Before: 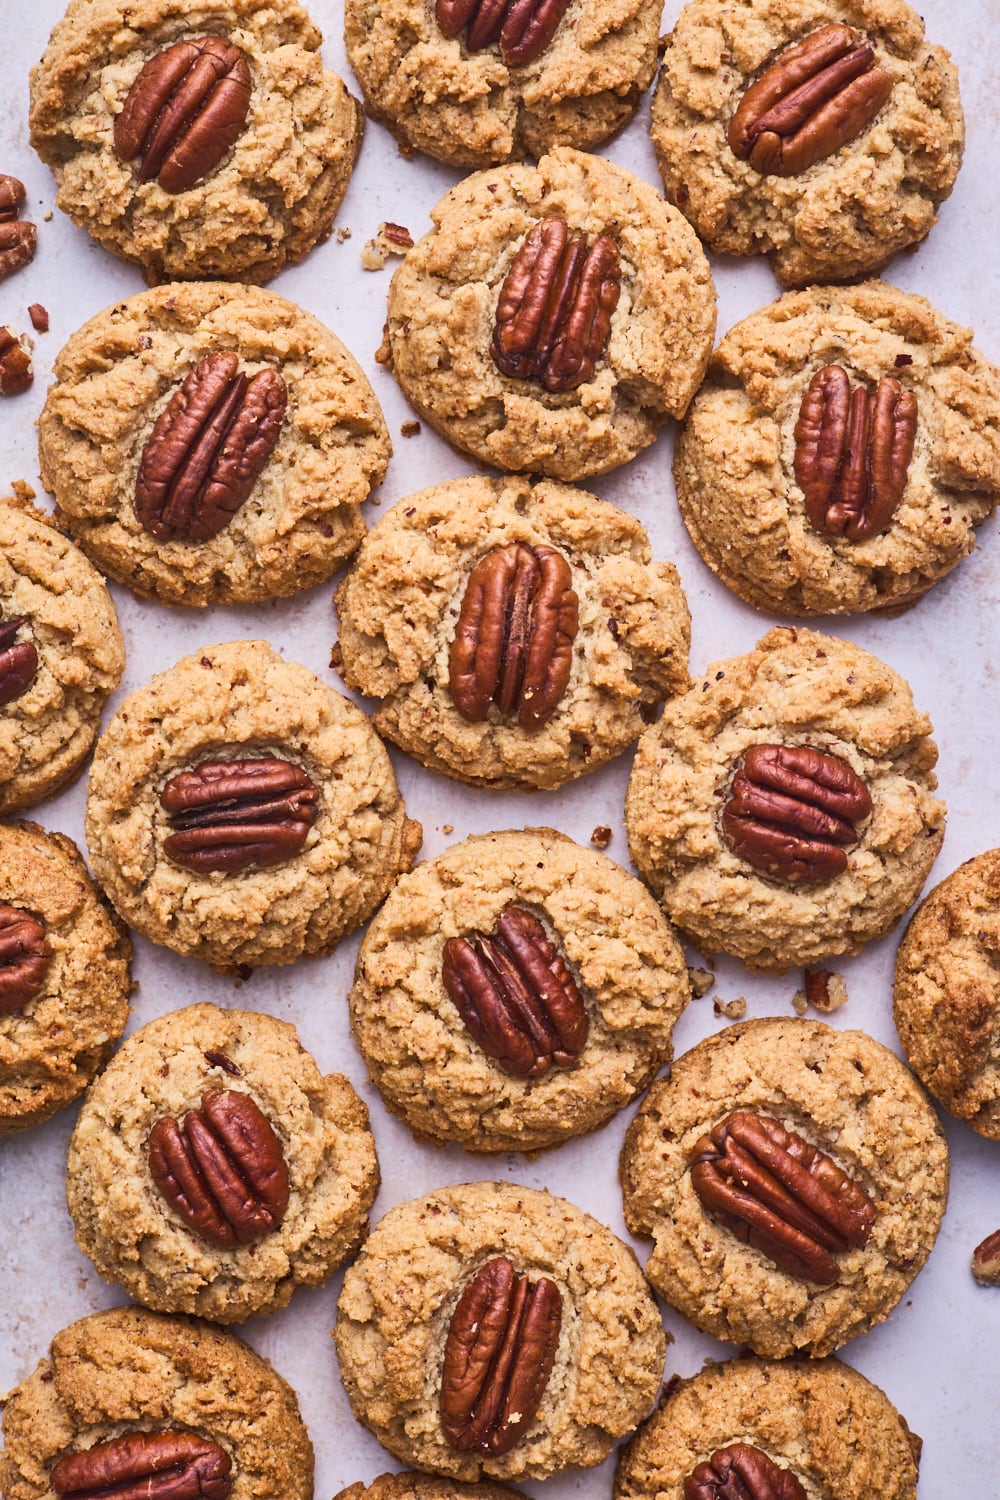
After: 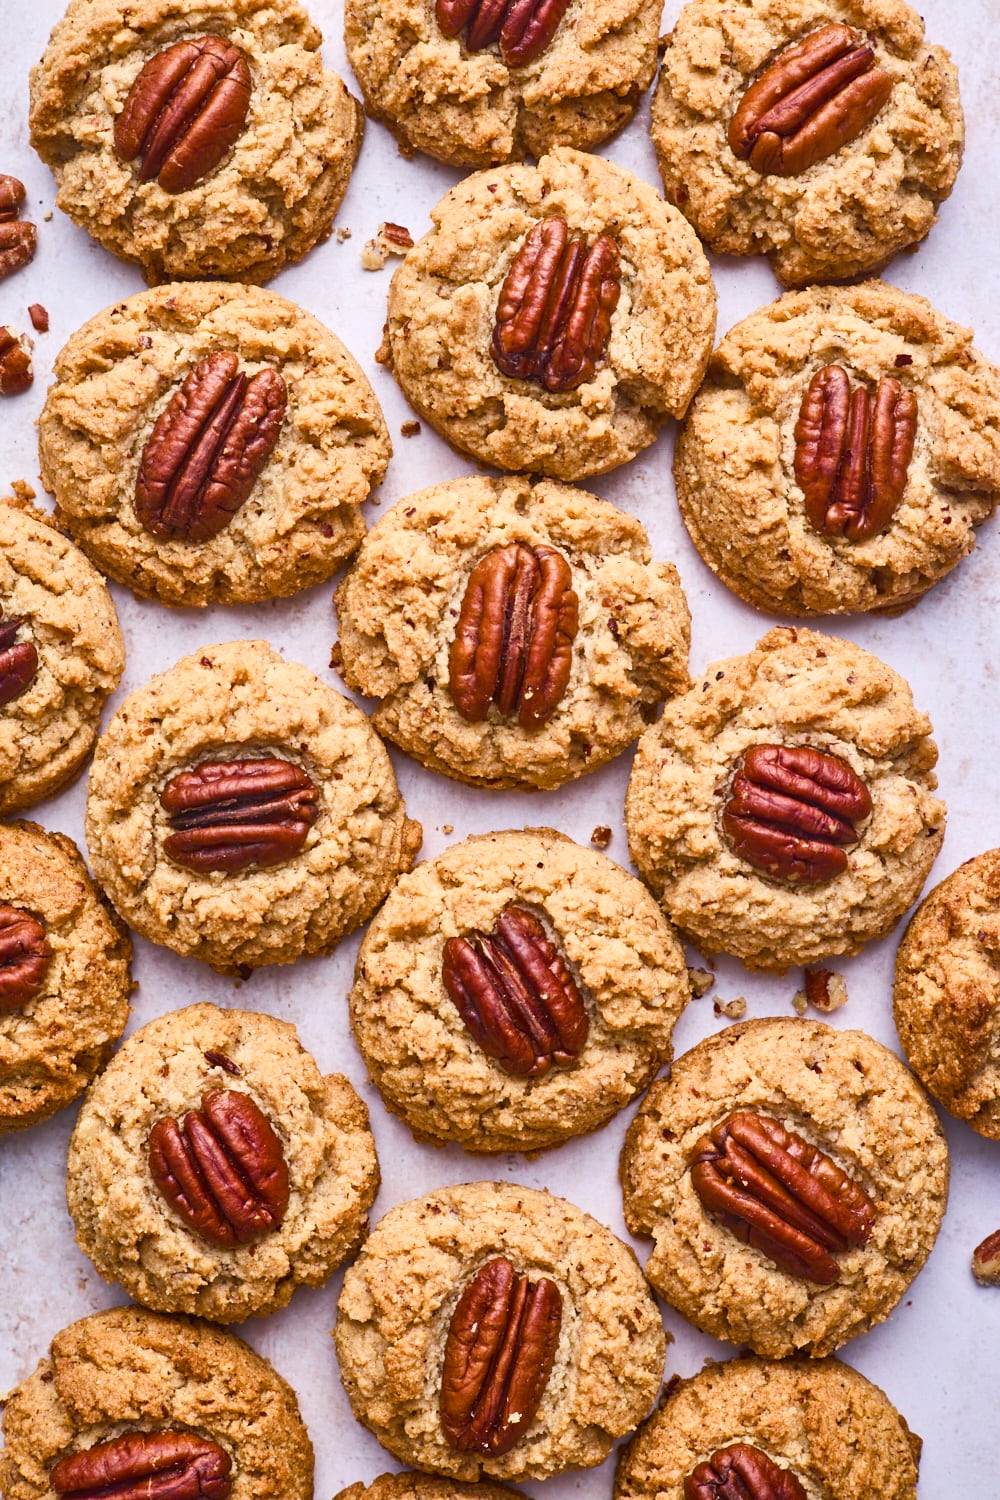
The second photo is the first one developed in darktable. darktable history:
color balance rgb: perceptual saturation grading › global saturation 20%, perceptual saturation grading › highlights -25%, perceptual saturation grading › shadows 25%
exposure: exposure 0.178 EV, compensate exposure bias true, compensate highlight preservation false
